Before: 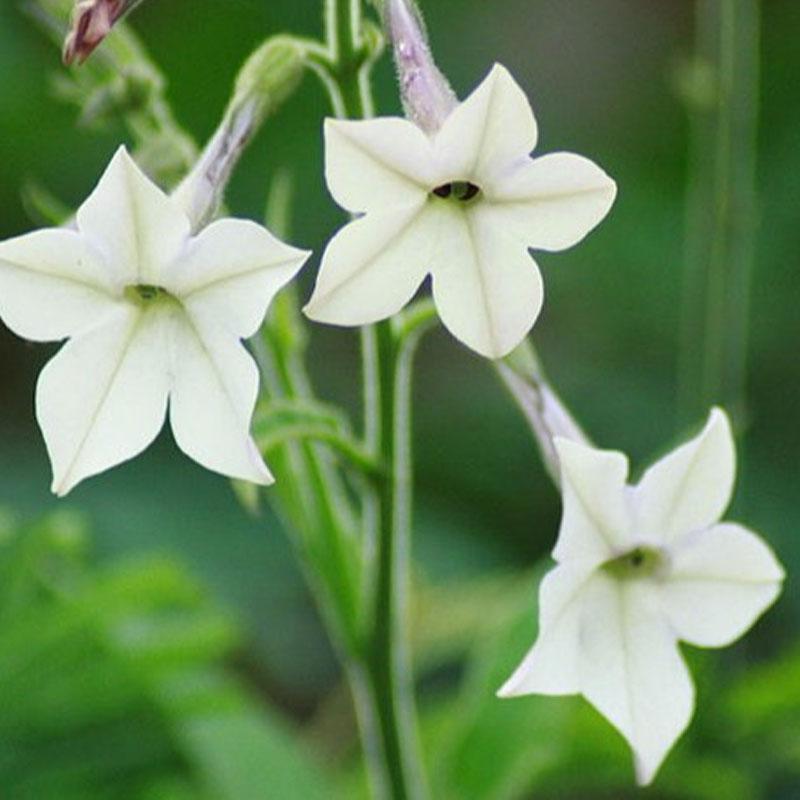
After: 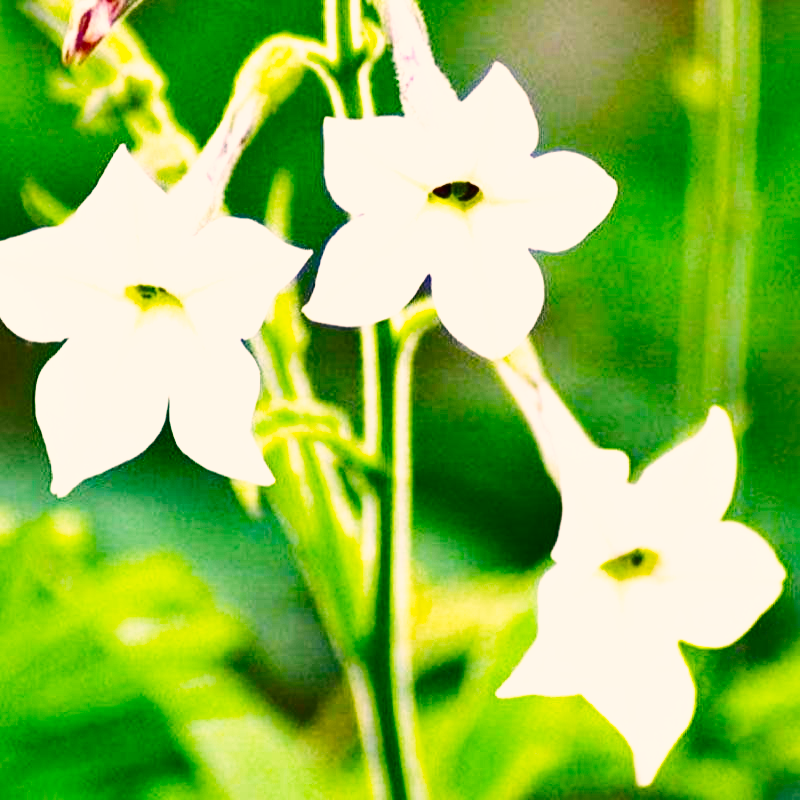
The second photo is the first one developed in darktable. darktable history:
shadows and highlights: radius 100.41, shadows 50.55, highlights -64.36, highlights color adjustment 49.82%, soften with gaussian
exposure: black level correction 0, exposure 1 EV, compensate exposure bias true, compensate highlight preservation false
color balance rgb: perceptual saturation grading › global saturation 30%, global vibrance 20%
base curve: curves: ch0 [(0, 0.003) (0.001, 0.002) (0.006, 0.004) (0.02, 0.022) (0.048, 0.086) (0.094, 0.234) (0.162, 0.431) (0.258, 0.629) (0.385, 0.8) (0.548, 0.918) (0.751, 0.988) (1, 1)], preserve colors none
color correction: highlights a* 11.96, highlights b* 11.58
